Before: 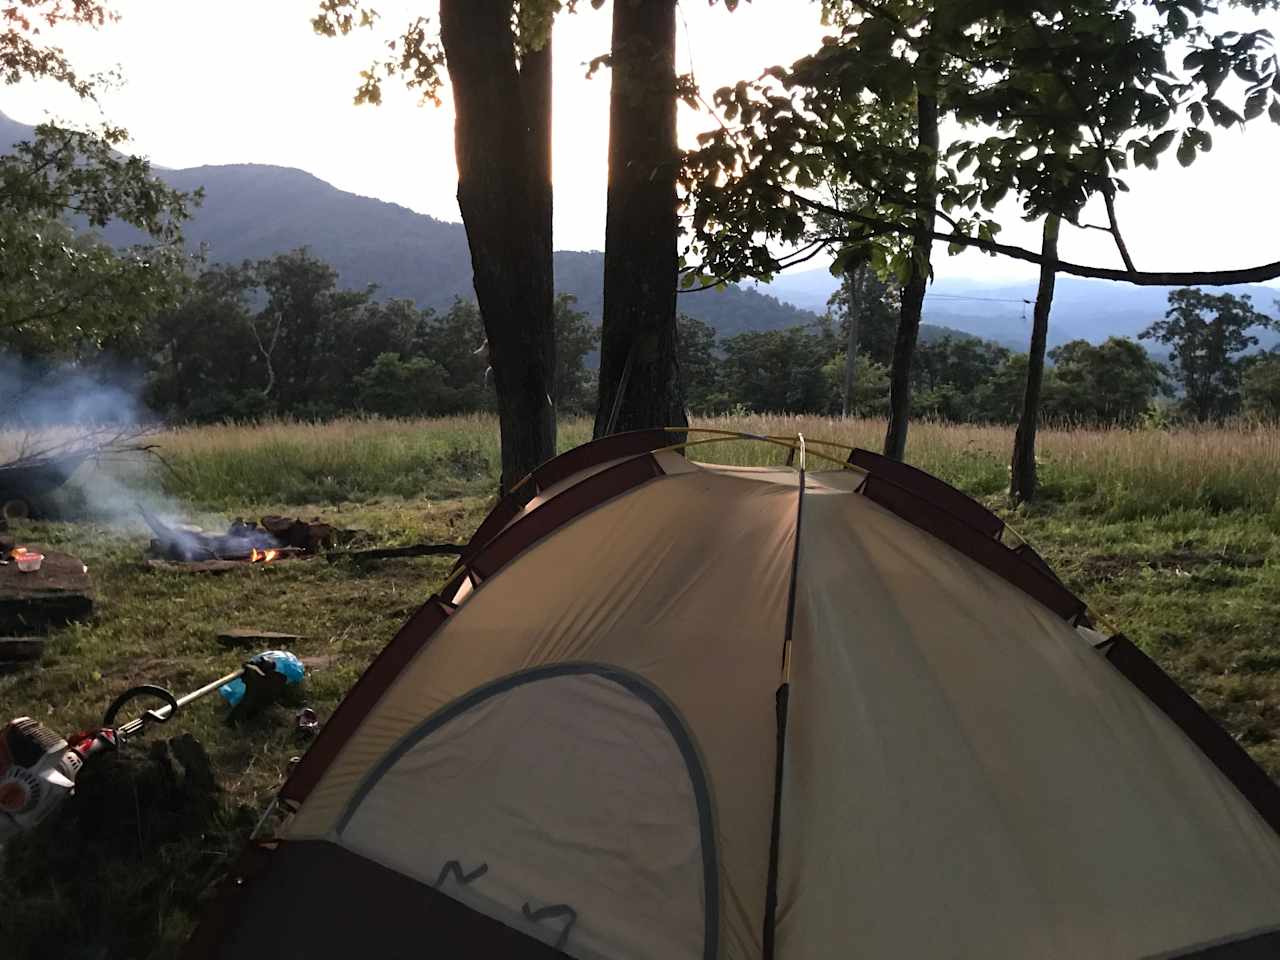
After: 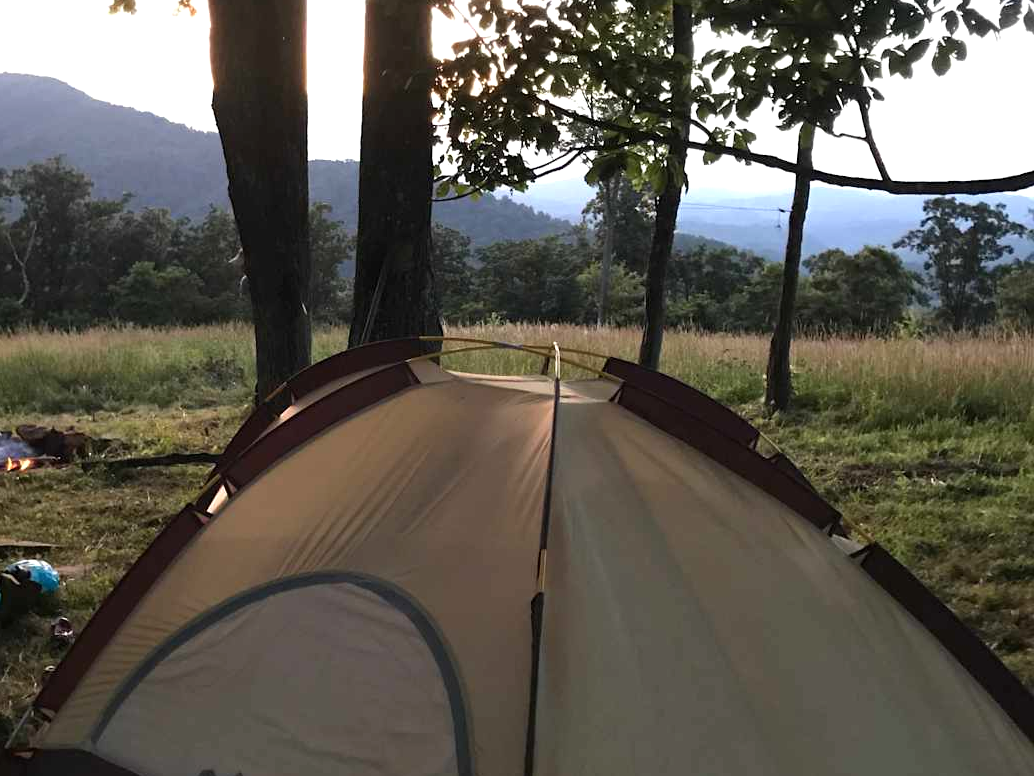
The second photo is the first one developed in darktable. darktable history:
crop: left 19.159%, top 9.58%, bottom 9.58%
exposure: exposure 0.3 EV, compensate highlight preservation false
